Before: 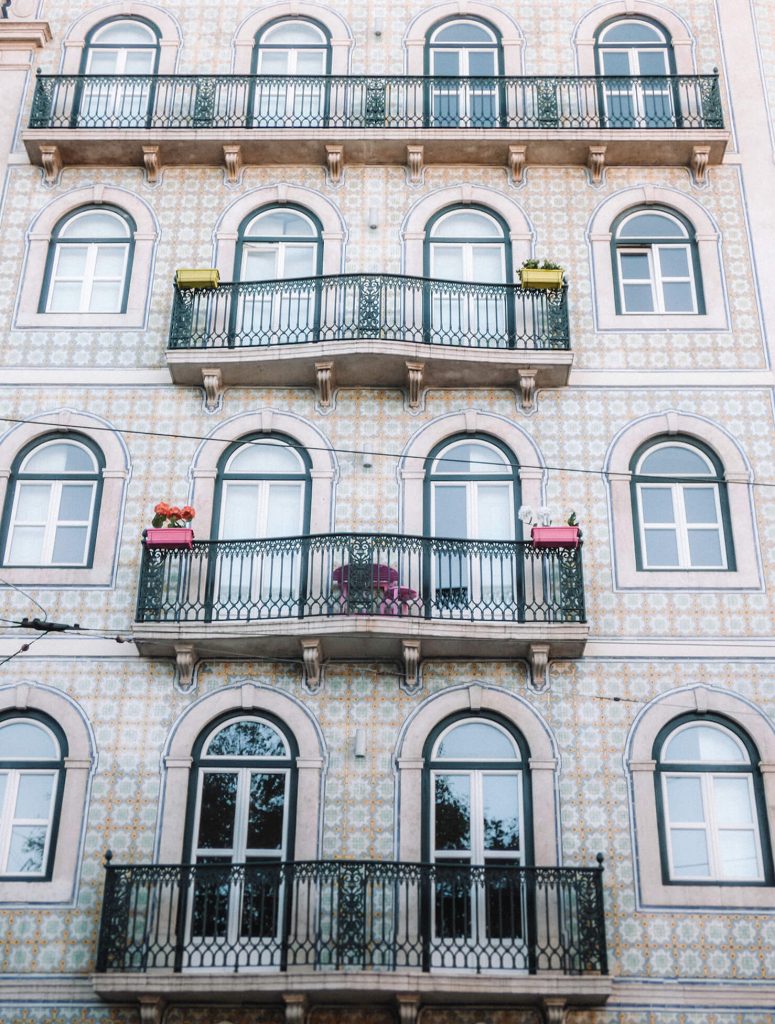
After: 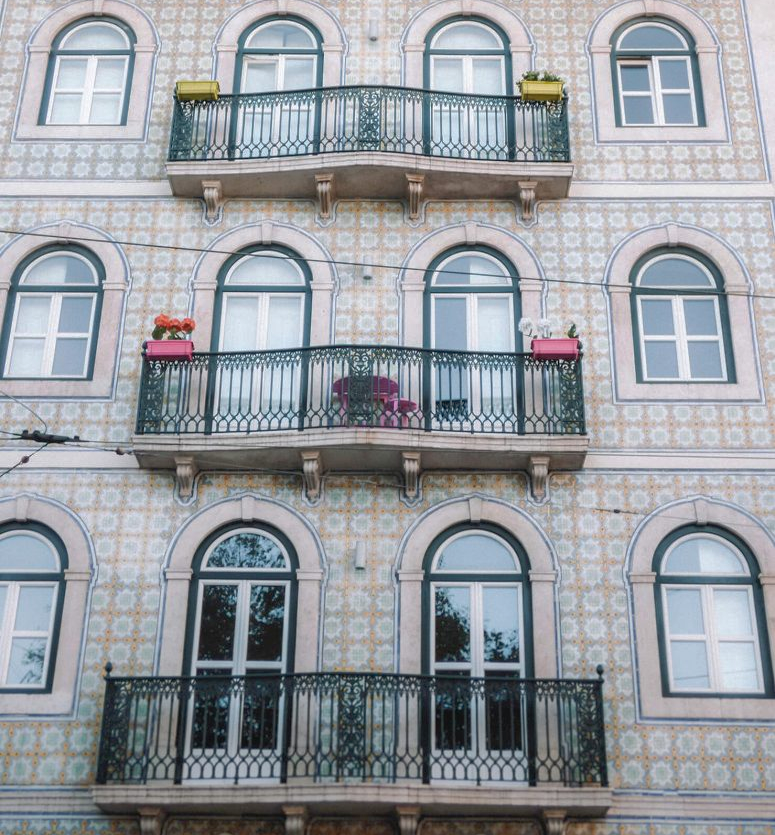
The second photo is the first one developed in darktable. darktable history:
crop and rotate: top 18.369%
shadows and highlights: on, module defaults
